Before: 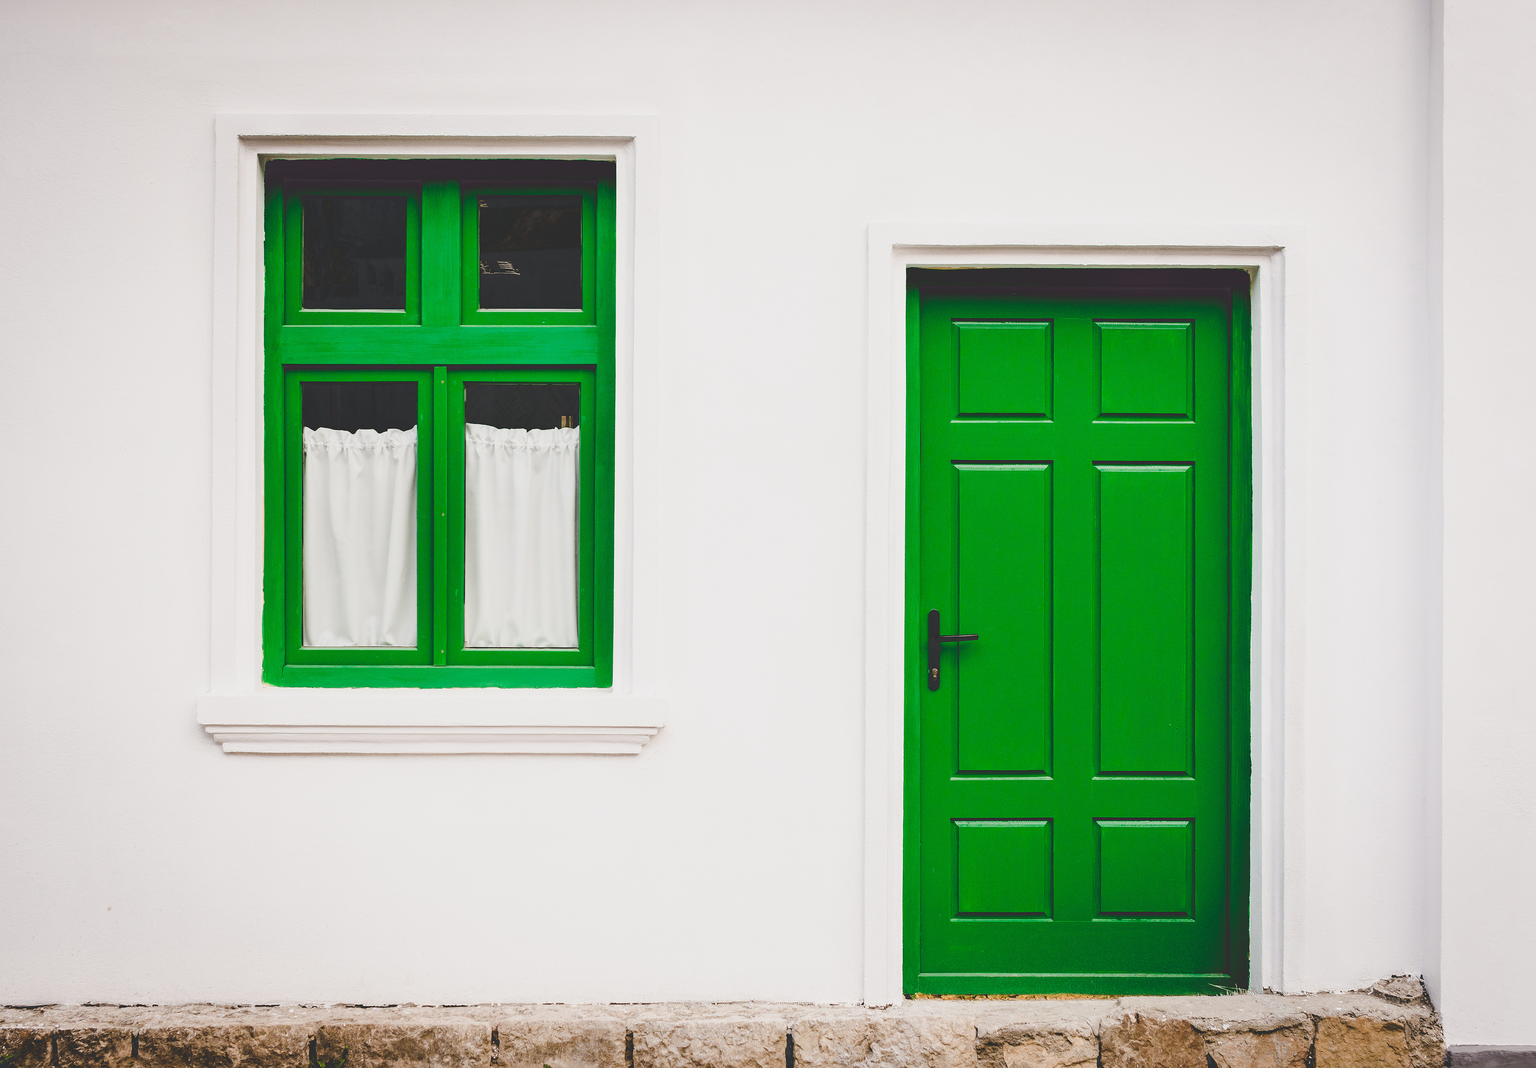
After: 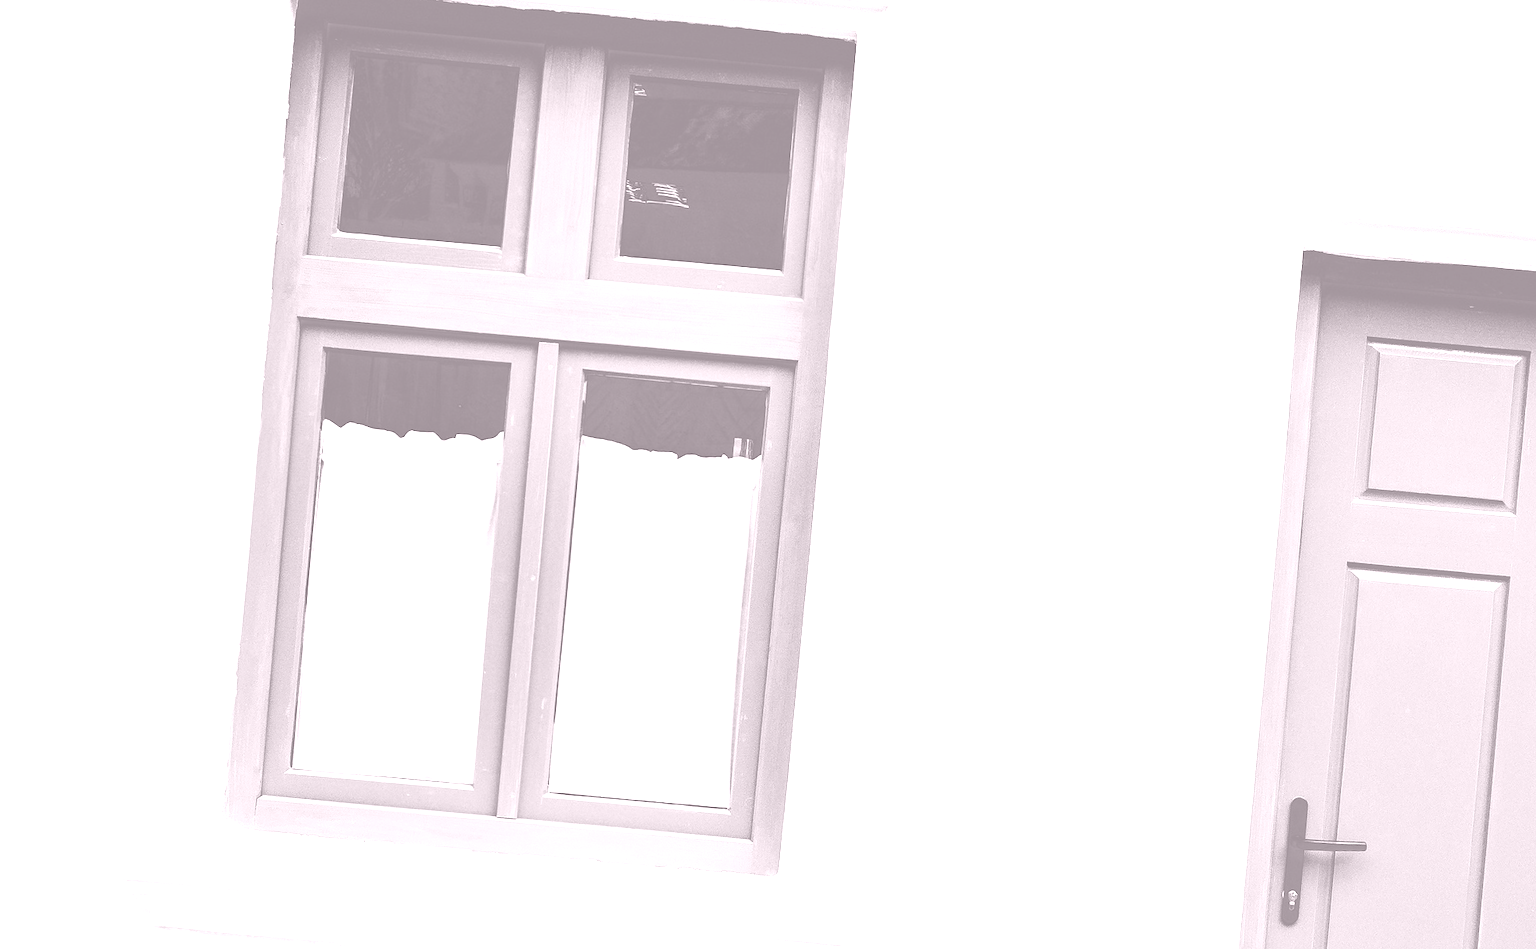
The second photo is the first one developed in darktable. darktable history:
filmic rgb: black relative exposure -16 EV, white relative exposure 6.12 EV, hardness 5.22
colorize: hue 25.2°, saturation 83%, source mix 82%, lightness 79%, version 1
crop and rotate: angle -4.99°, left 2.122%, top 6.945%, right 27.566%, bottom 30.519%
